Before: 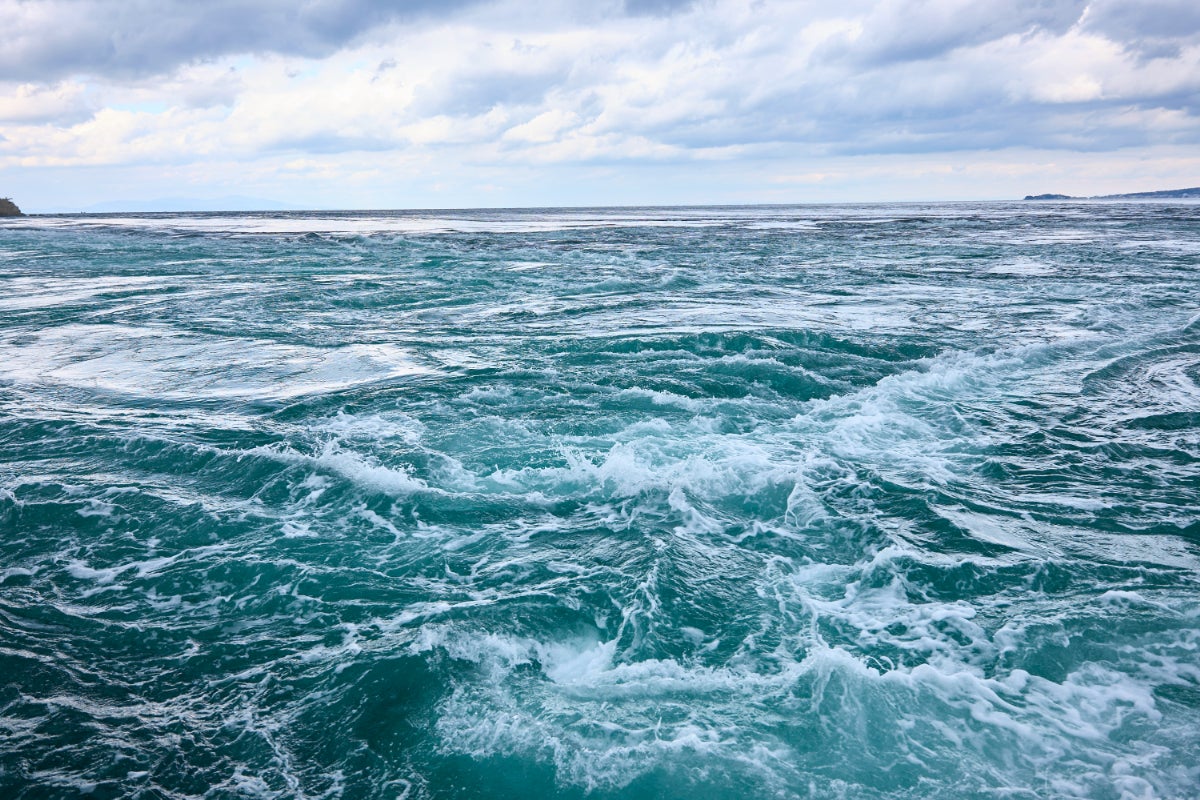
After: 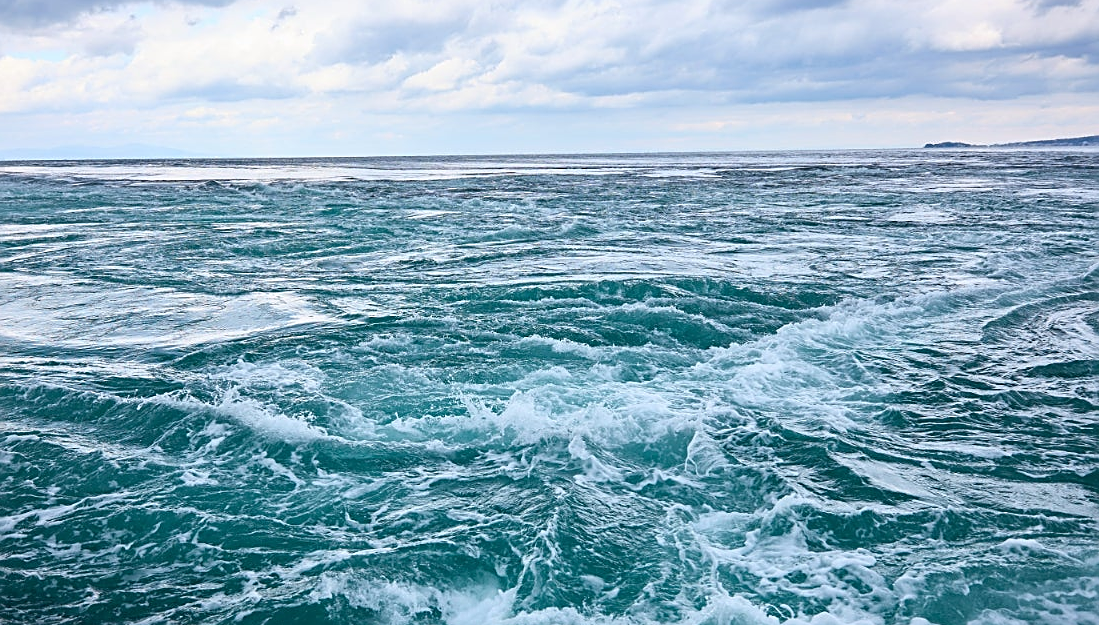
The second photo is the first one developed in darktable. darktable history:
crop: left 8.352%, top 6.616%, bottom 15.213%
sharpen: on, module defaults
